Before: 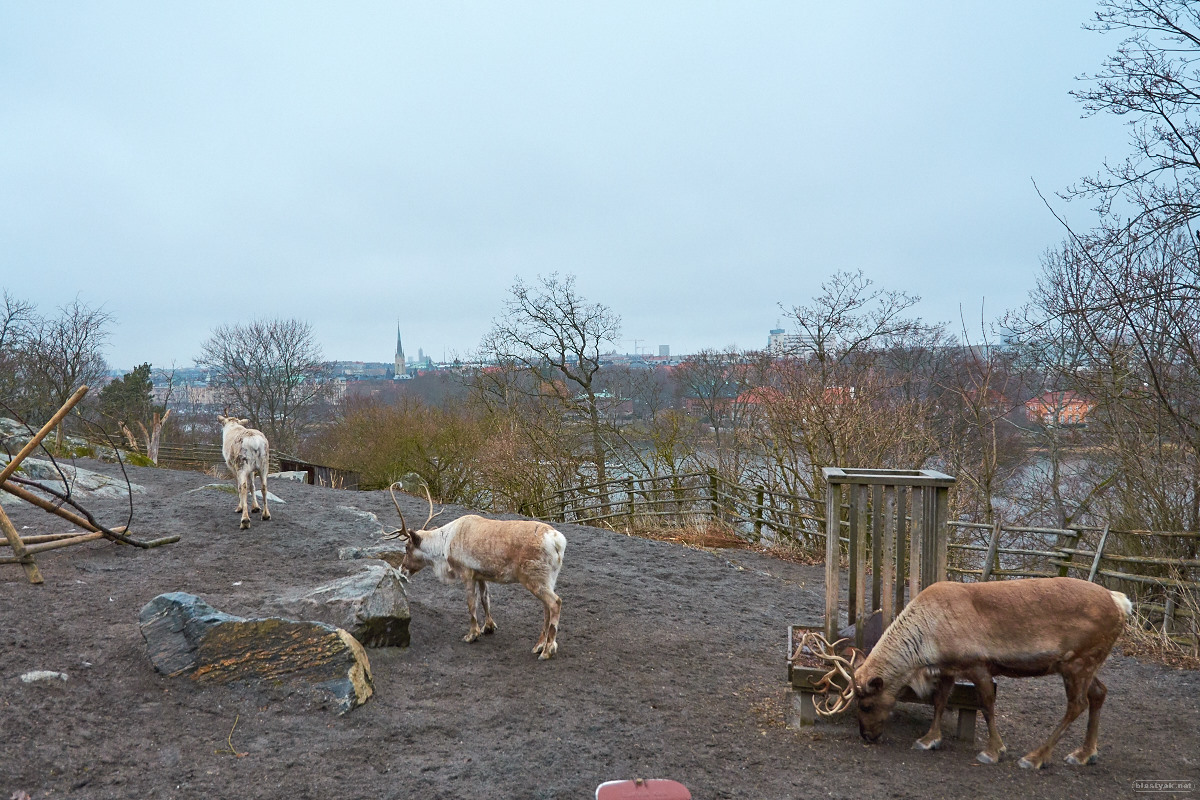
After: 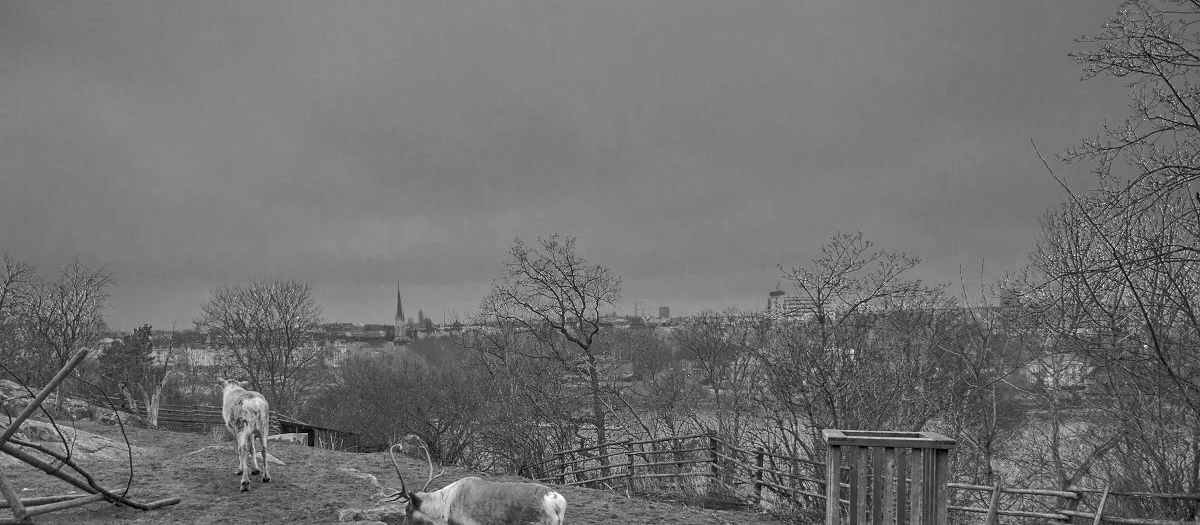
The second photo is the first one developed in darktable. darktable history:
white balance: emerald 1
color zones: curves: ch0 [(0.002, 0.589) (0.107, 0.484) (0.146, 0.249) (0.217, 0.352) (0.309, 0.525) (0.39, 0.404) (0.455, 0.169) (0.597, 0.055) (0.724, 0.212) (0.775, 0.691) (0.869, 0.571) (1, 0.587)]; ch1 [(0, 0) (0.143, 0) (0.286, 0) (0.429, 0) (0.571, 0) (0.714, 0) (0.857, 0)]
crop and rotate: top 4.848%, bottom 29.503%
shadows and highlights: shadows 40, highlights -60
color balance rgb: linear chroma grading › global chroma 15%, perceptual saturation grading › global saturation 30%
local contrast: on, module defaults
